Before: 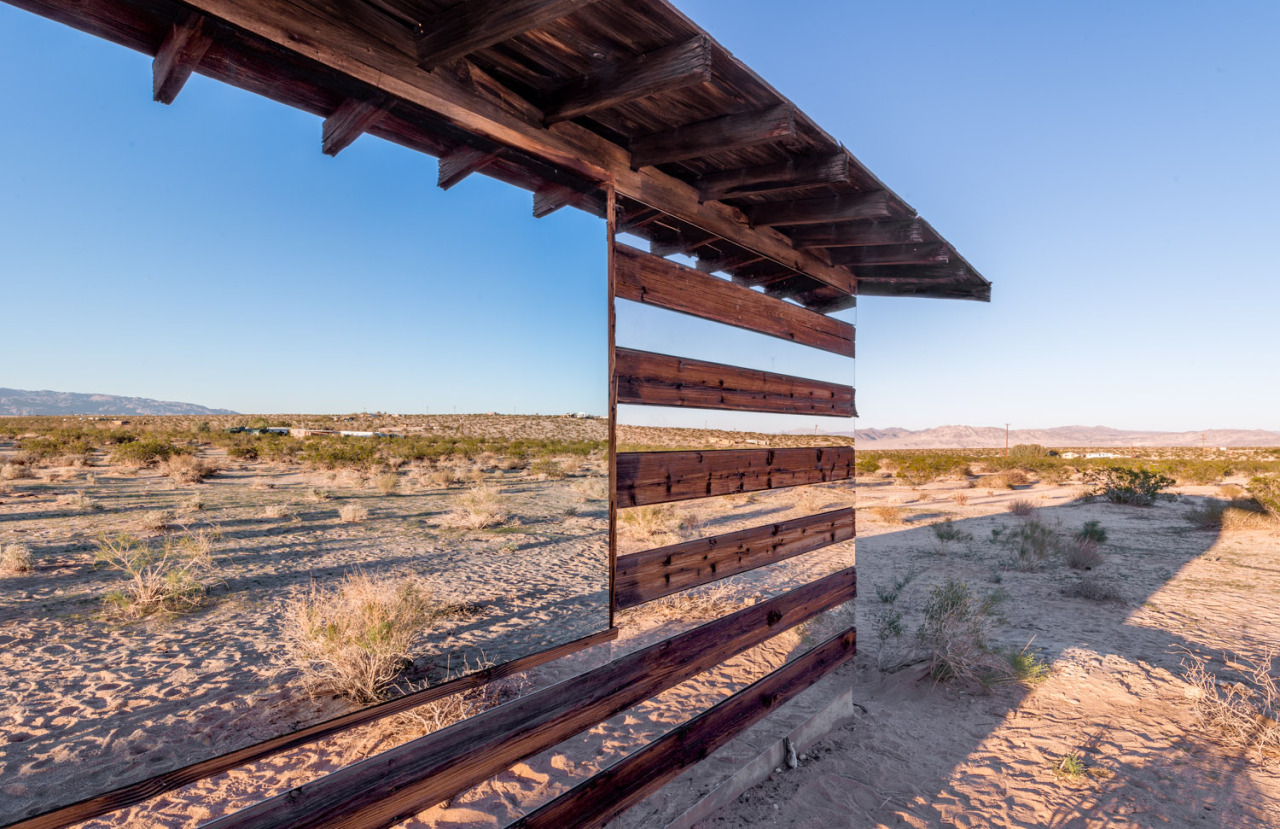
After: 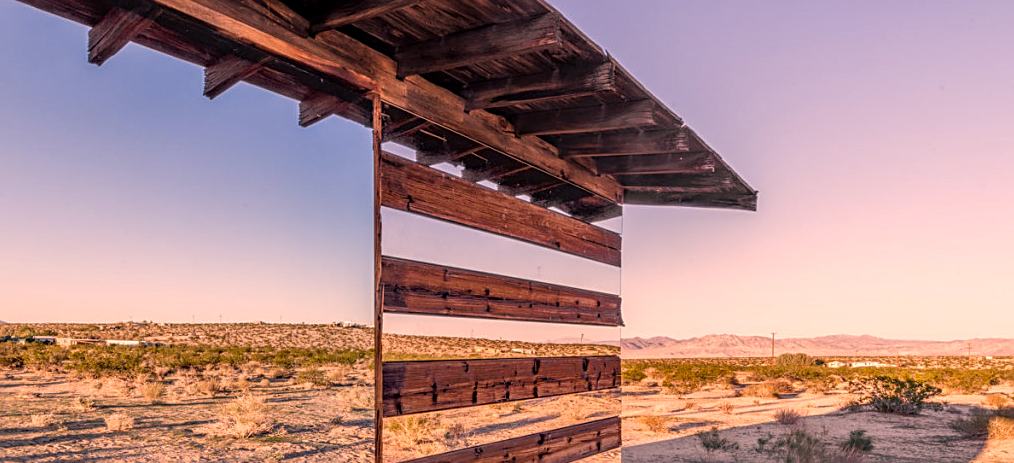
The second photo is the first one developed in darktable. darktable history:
local contrast: highlights 4%, shadows 3%, detail 133%
color correction: highlights a* 22.28, highlights b* 21.67
sharpen: on, module defaults
crop: left 18.357%, top 11.088%, right 2.407%, bottom 33.049%
